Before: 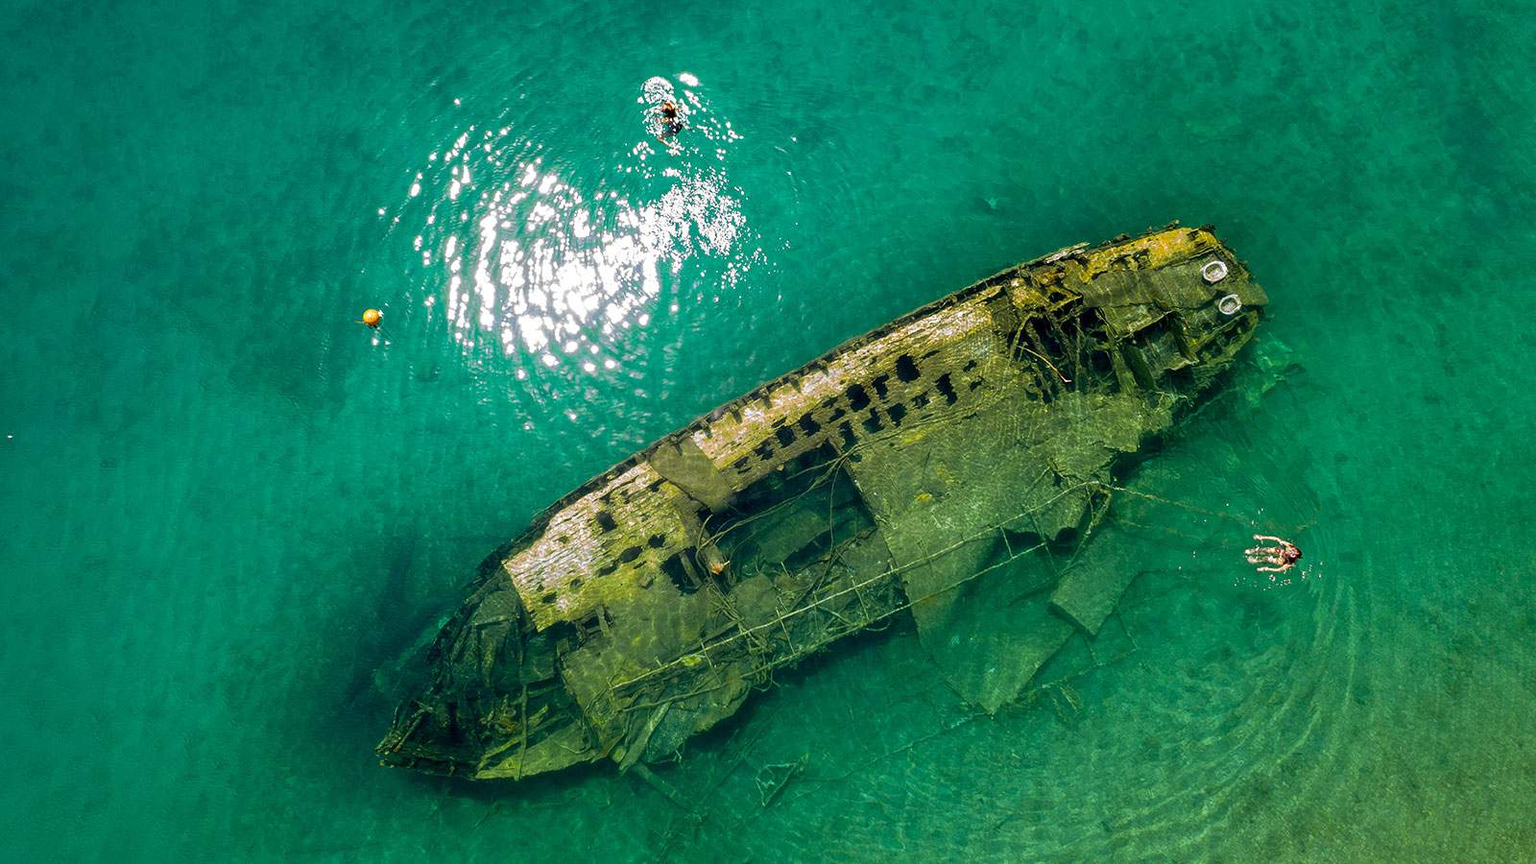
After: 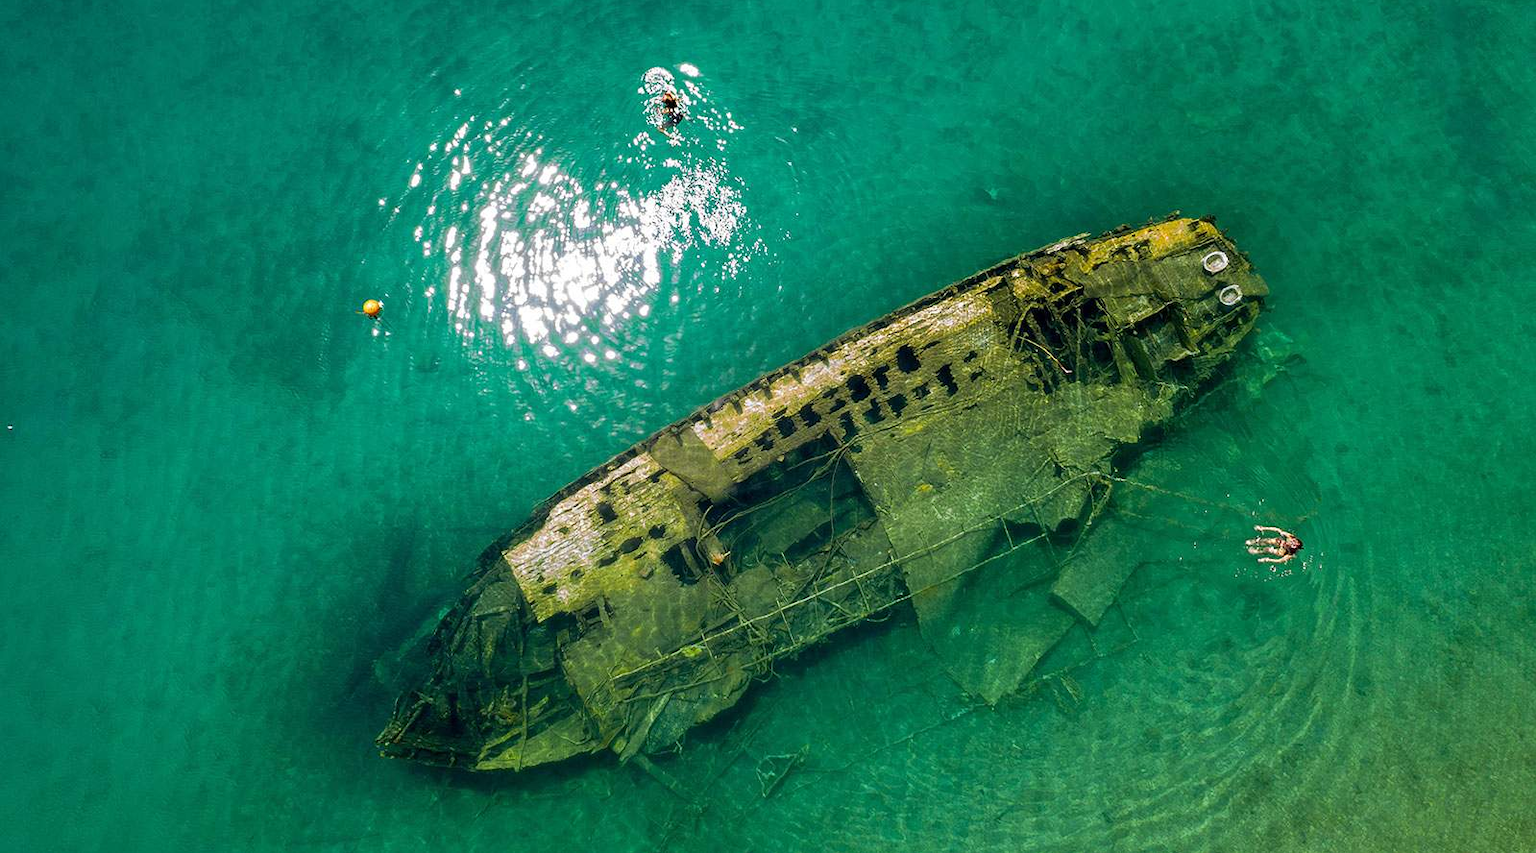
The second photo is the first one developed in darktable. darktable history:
crop: top 1.117%, right 0.041%
